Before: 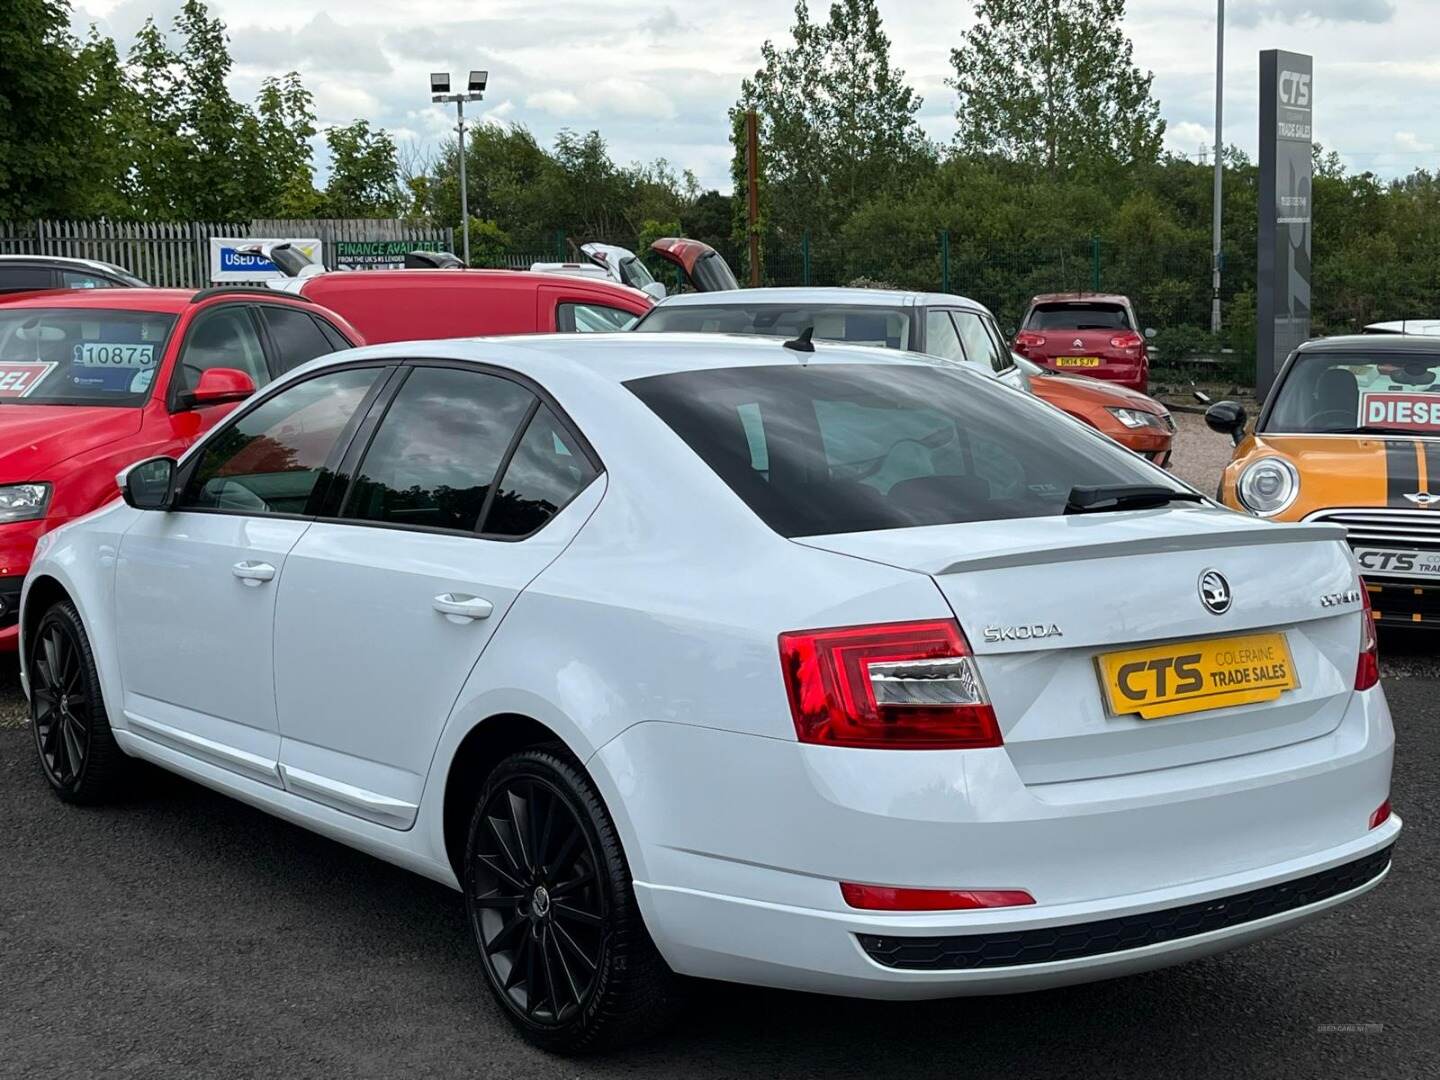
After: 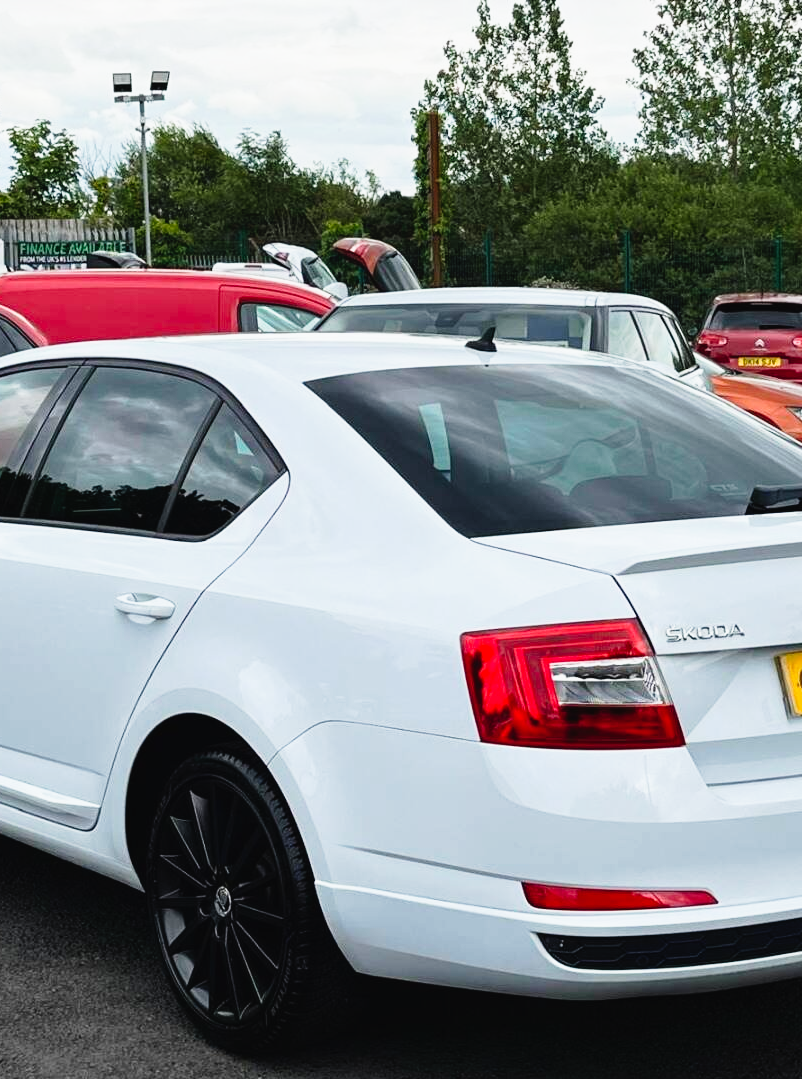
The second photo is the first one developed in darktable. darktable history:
crop: left 22.147%, right 22.124%, bottom 0.01%
tone curve: curves: ch0 [(0, 0.023) (0.087, 0.065) (0.184, 0.168) (0.45, 0.54) (0.57, 0.683) (0.706, 0.841) (0.877, 0.948) (1, 0.984)]; ch1 [(0, 0) (0.388, 0.369) (0.447, 0.447) (0.505, 0.5) (0.534, 0.535) (0.563, 0.563) (0.579, 0.59) (0.644, 0.663) (1, 1)]; ch2 [(0, 0) (0.301, 0.259) (0.385, 0.395) (0.492, 0.496) (0.518, 0.537) (0.583, 0.605) (0.673, 0.667) (1, 1)], preserve colors none
